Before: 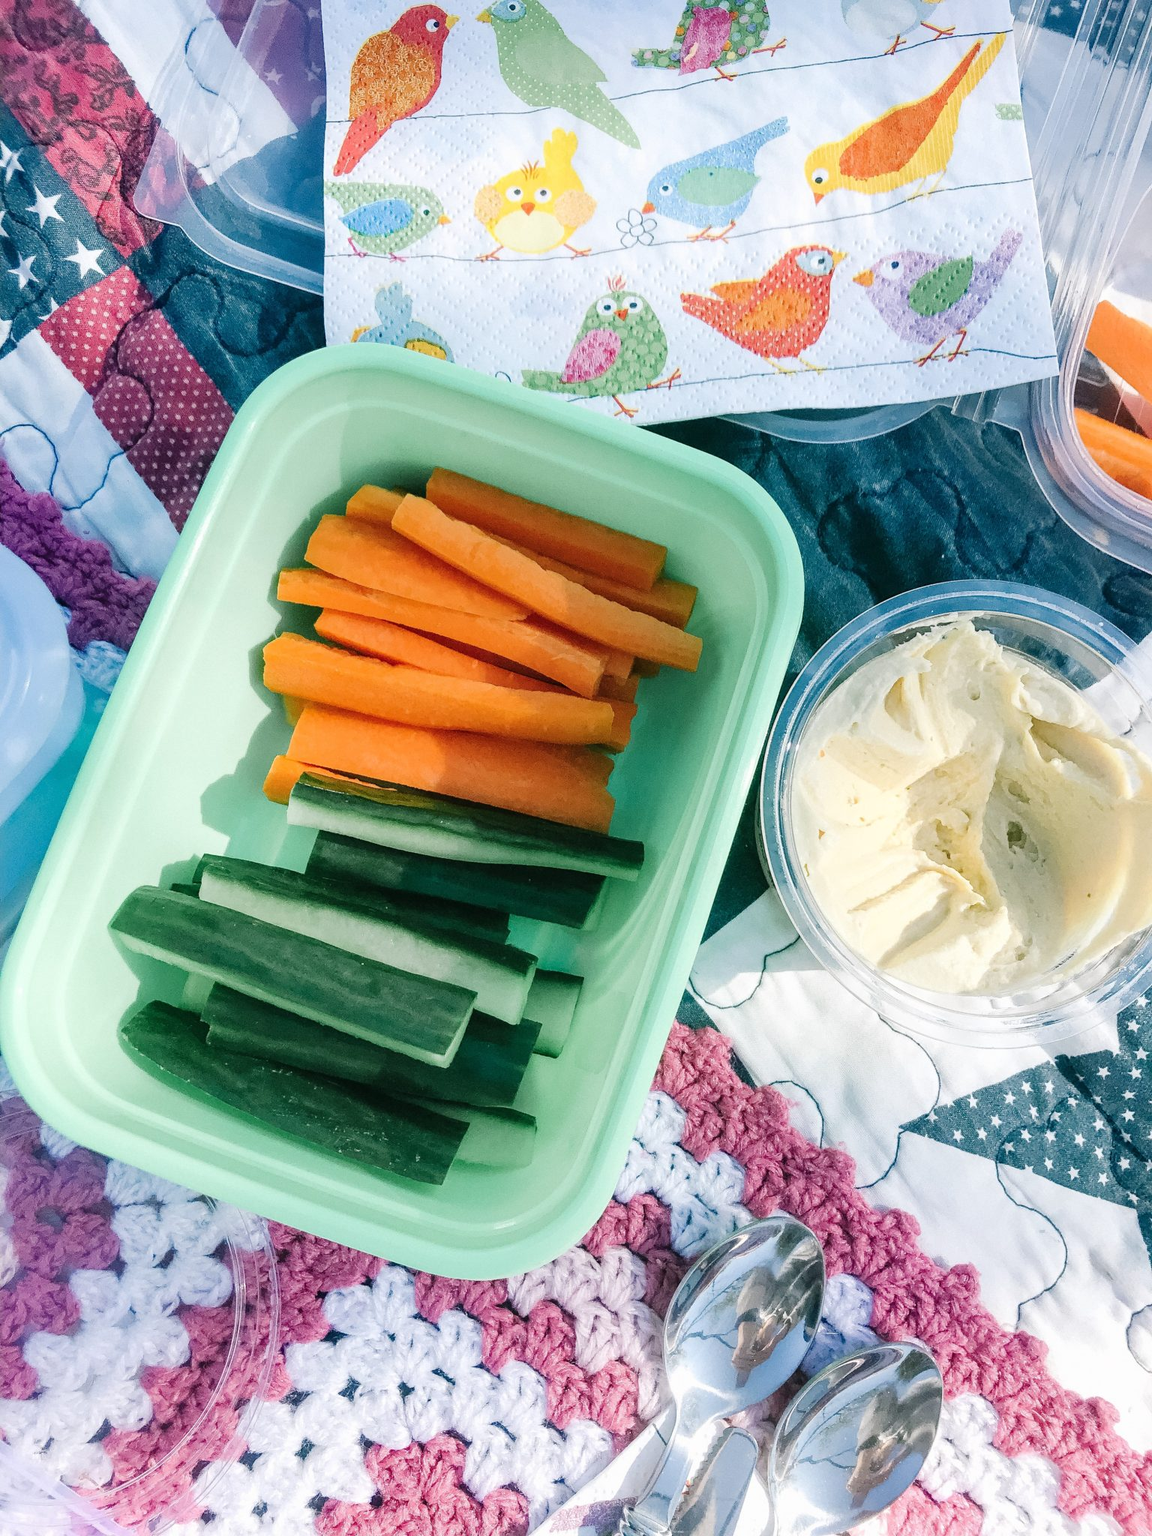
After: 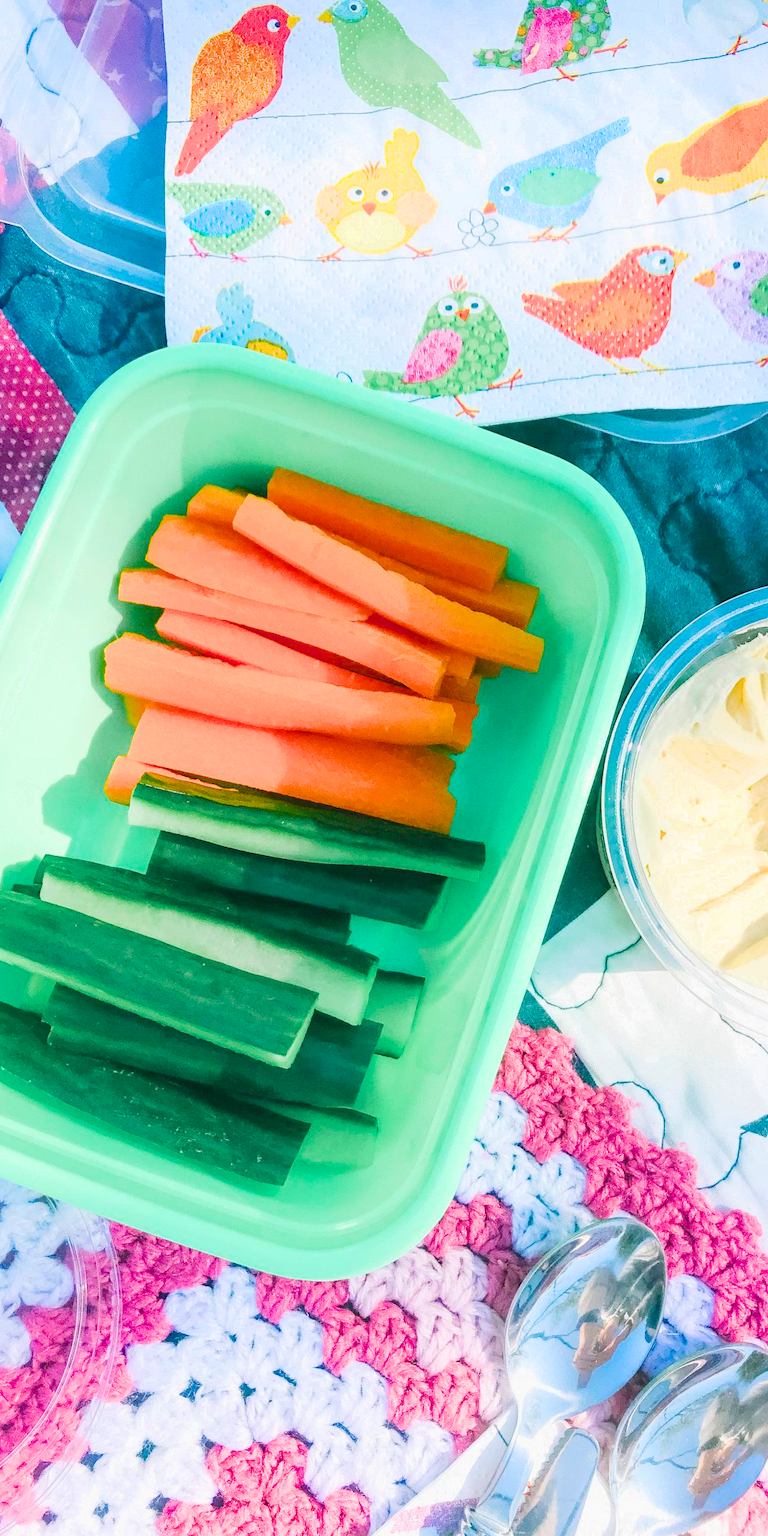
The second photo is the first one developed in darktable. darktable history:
color balance rgb: perceptual saturation grading › global saturation 31.041%, contrast -29.923%
crop and rotate: left 13.827%, right 19.478%
filmic rgb: middle gray luminance 18.37%, black relative exposure -11.48 EV, white relative exposure 2.61 EV, target black luminance 0%, hardness 8.44, latitude 98.18%, contrast 1.079, shadows ↔ highlights balance 0.583%, color science v6 (2022)
exposure: exposure 1.208 EV, compensate highlight preservation false
